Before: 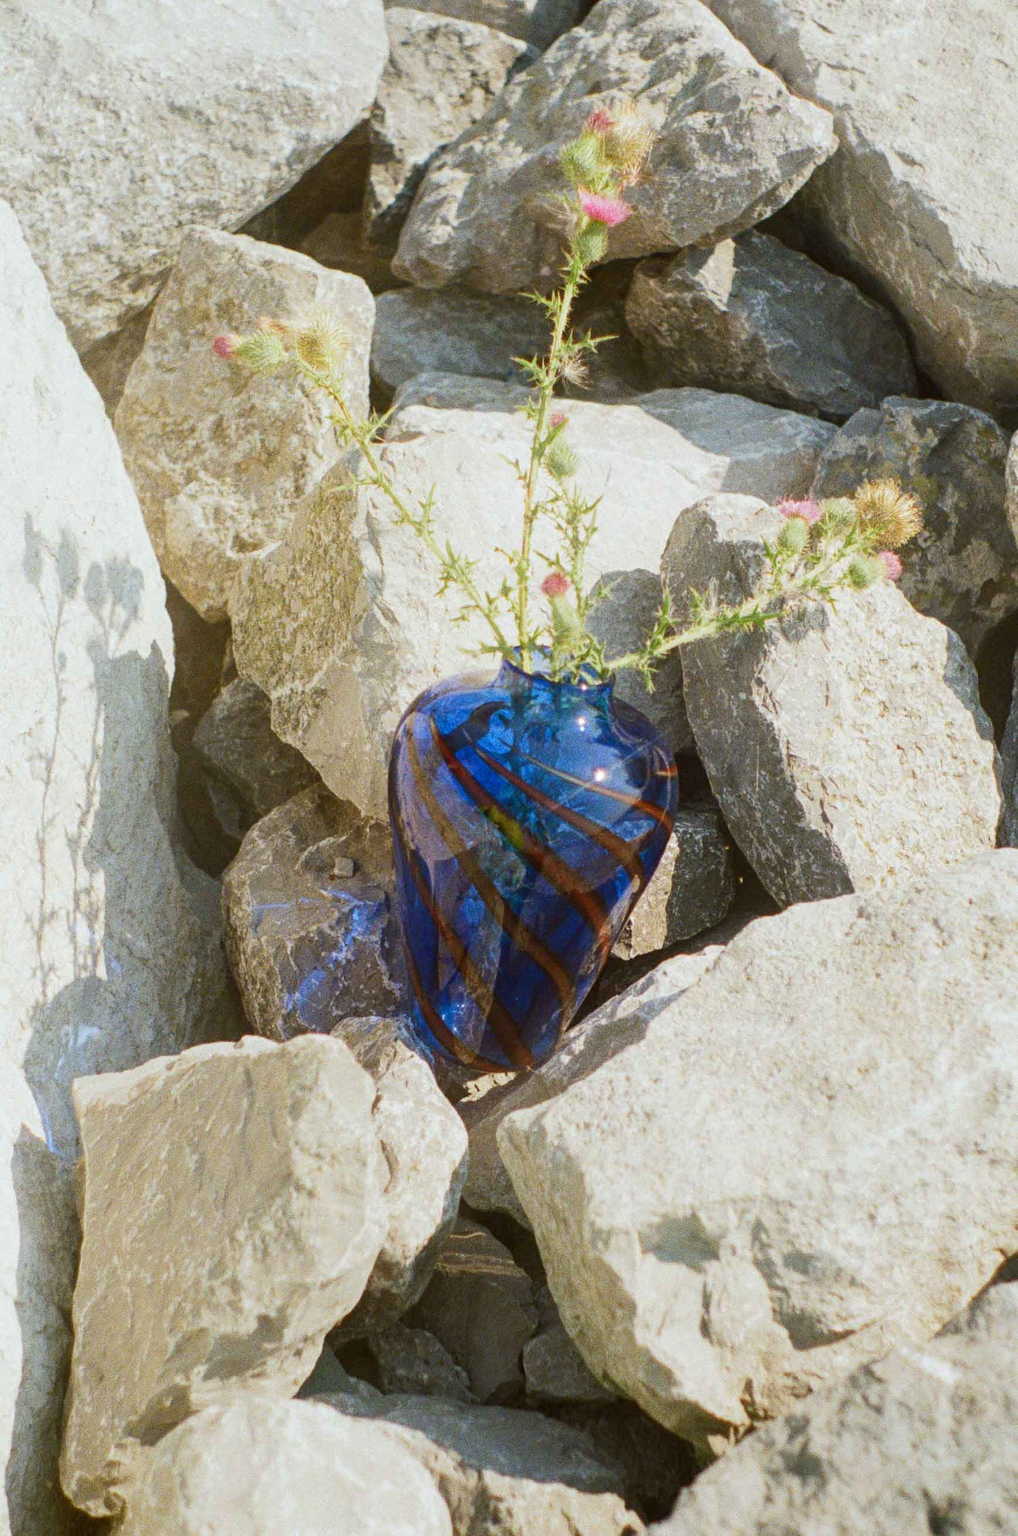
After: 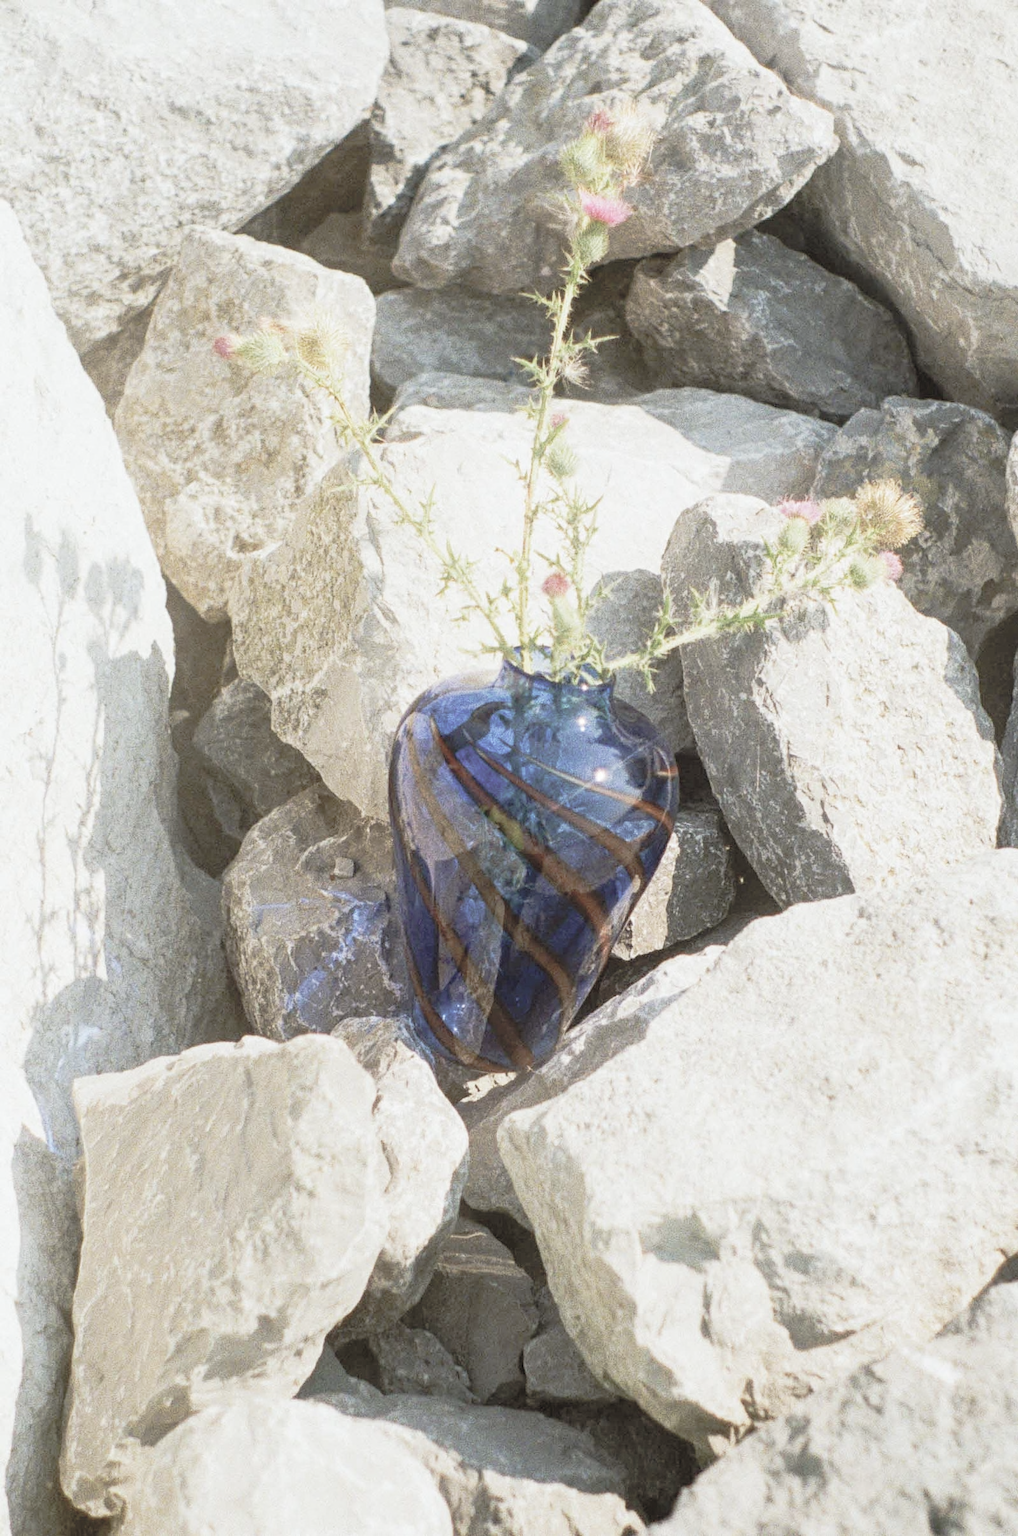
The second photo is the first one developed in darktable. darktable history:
contrast brightness saturation: brightness 0.18, saturation -0.5
tone curve: curves: ch0 [(0, 0) (0.003, 0.049) (0.011, 0.051) (0.025, 0.055) (0.044, 0.065) (0.069, 0.081) (0.1, 0.11) (0.136, 0.15) (0.177, 0.195) (0.224, 0.242) (0.277, 0.308) (0.335, 0.375) (0.399, 0.436) (0.468, 0.5) (0.543, 0.574) (0.623, 0.665) (0.709, 0.761) (0.801, 0.851) (0.898, 0.933) (1, 1)], preserve colors none
